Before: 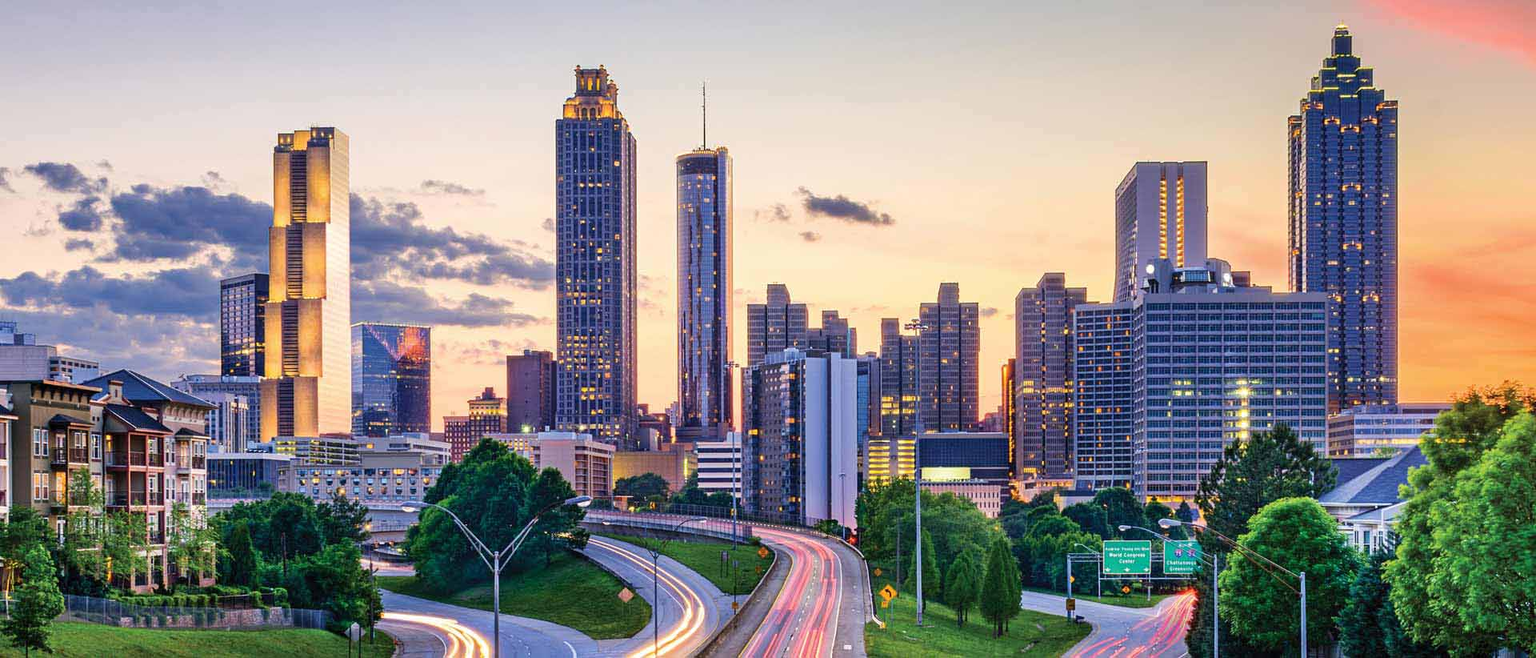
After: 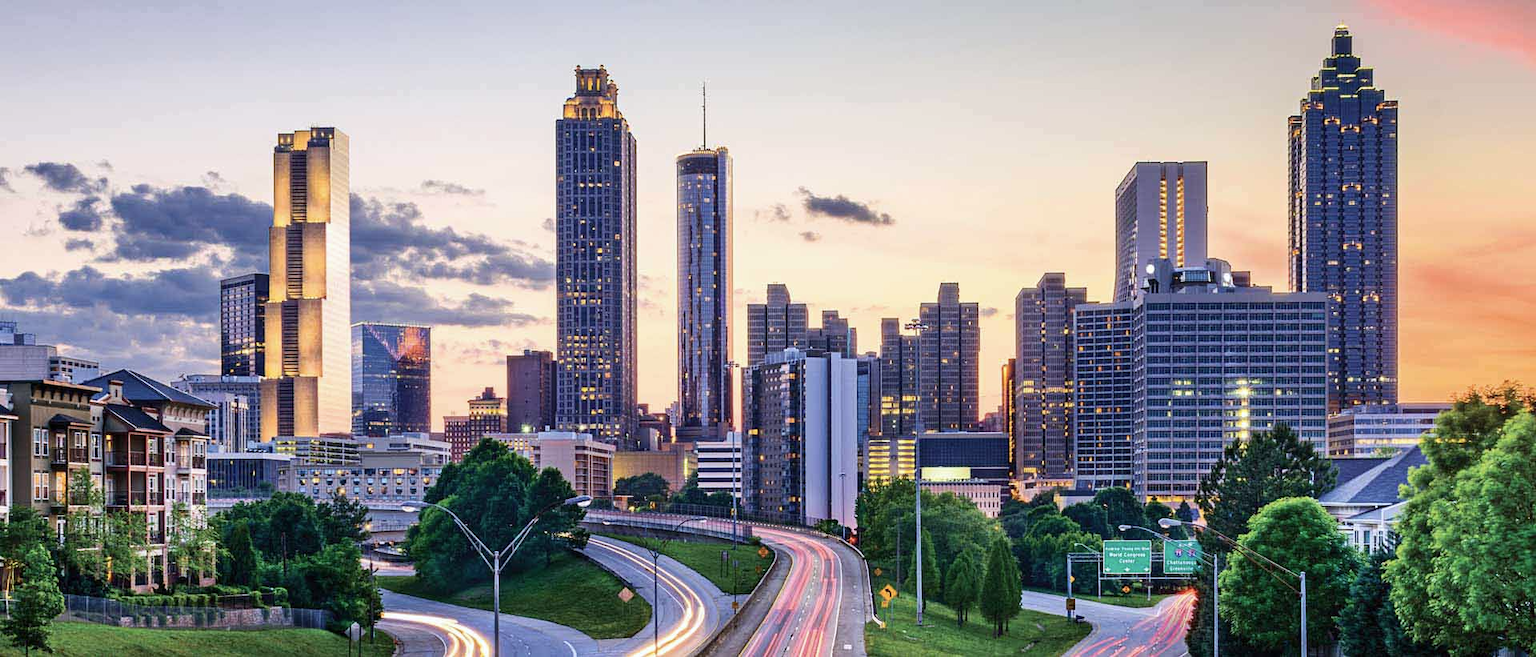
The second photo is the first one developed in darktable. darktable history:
white balance: red 0.98, blue 1.034
contrast brightness saturation: contrast 0.11, saturation -0.17
